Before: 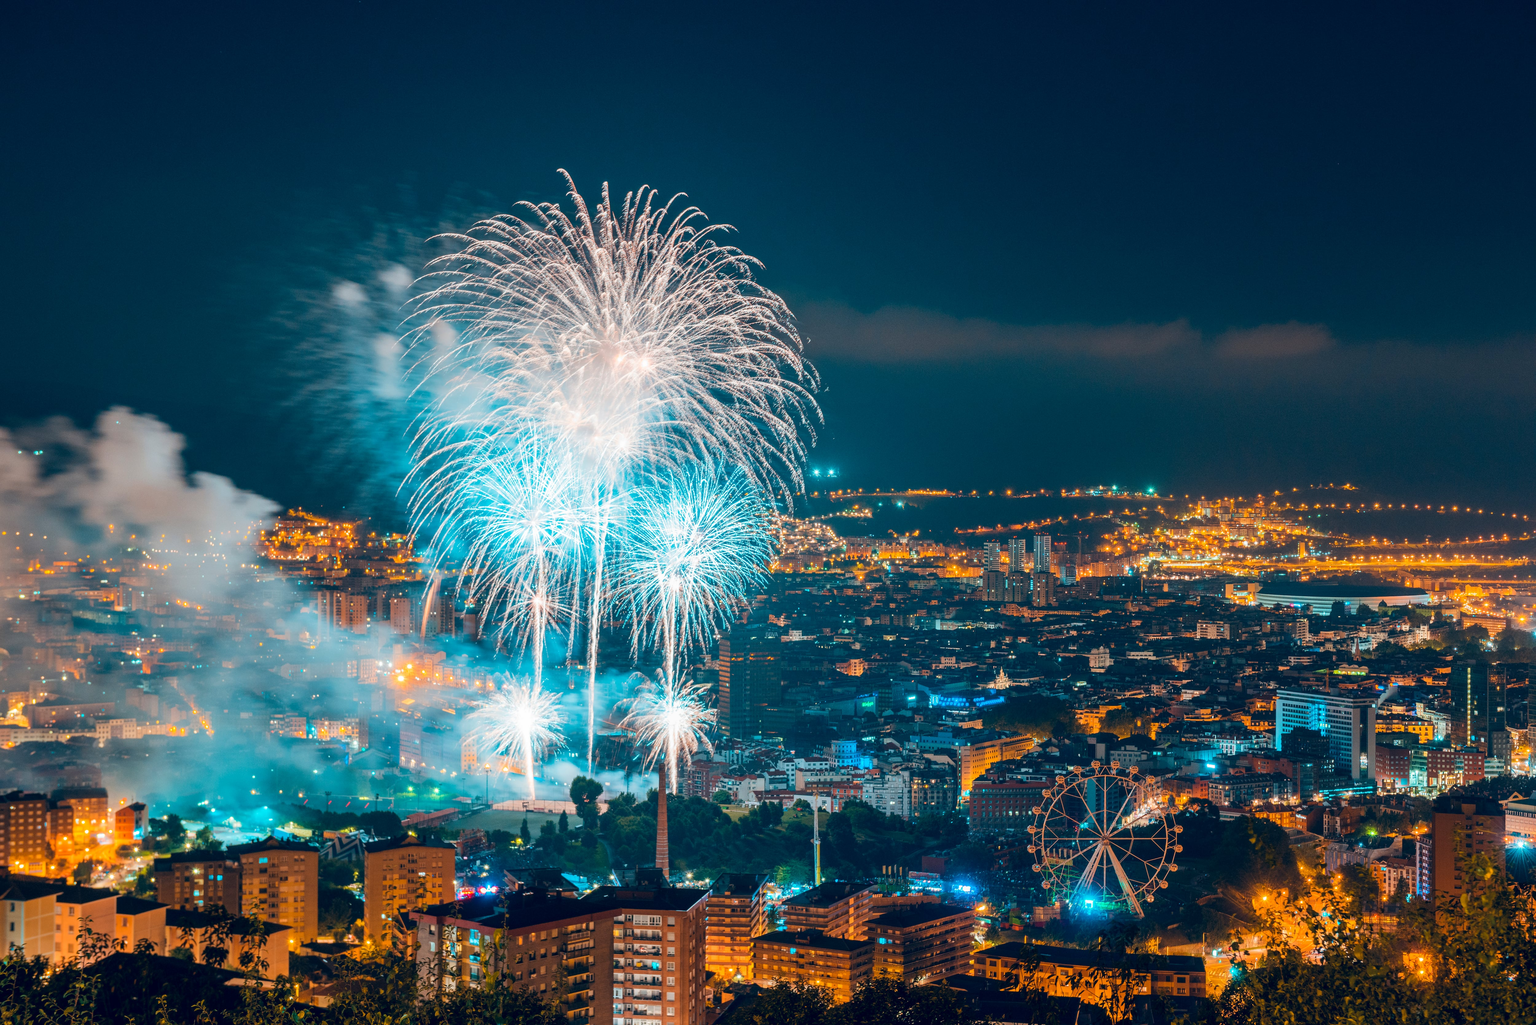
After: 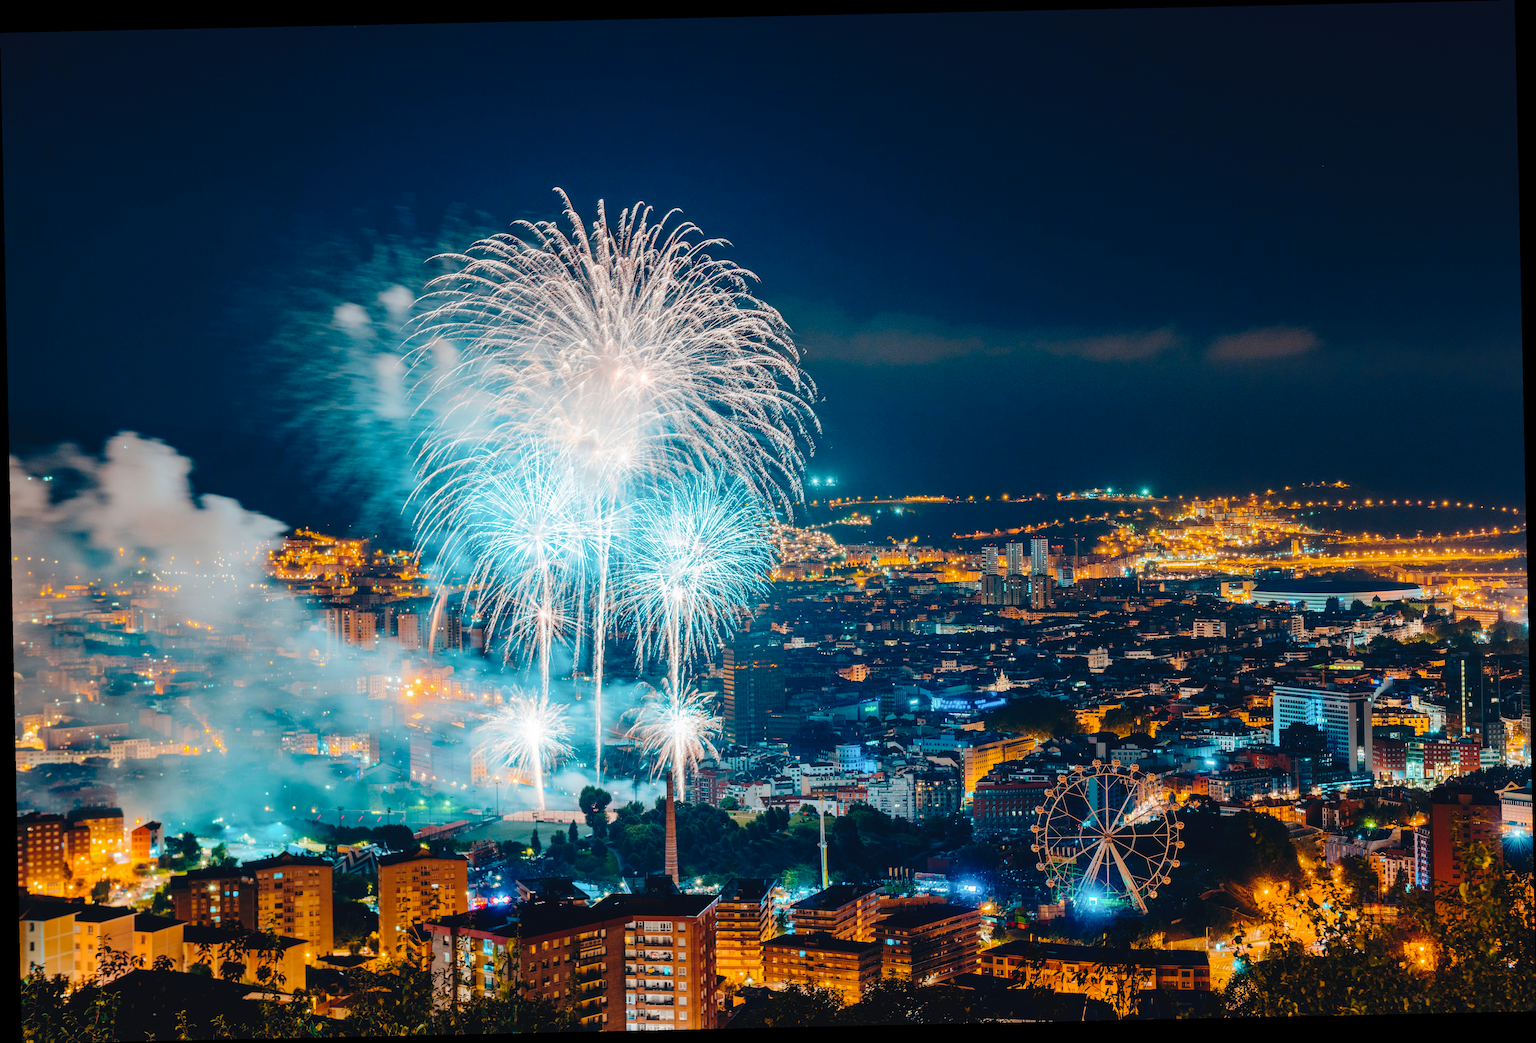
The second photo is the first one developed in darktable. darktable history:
tone curve: curves: ch0 [(0, 0) (0.003, 0.041) (0.011, 0.042) (0.025, 0.041) (0.044, 0.043) (0.069, 0.048) (0.1, 0.059) (0.136, 0.079) (0.177, 0.107) (0.224, 0.152) (0.277, 0.235) (0.335, 0.331) (0.399, 0.427) (0.468, 0.512) (0.543, 0.595) (0.623, 0.668) (0.709, 0.736) (0.801, 0.813) (0.898, 0.891) (1, 1)], preserve colors none
rotate and perspective: rotation -1.24°, automatic cropping off
